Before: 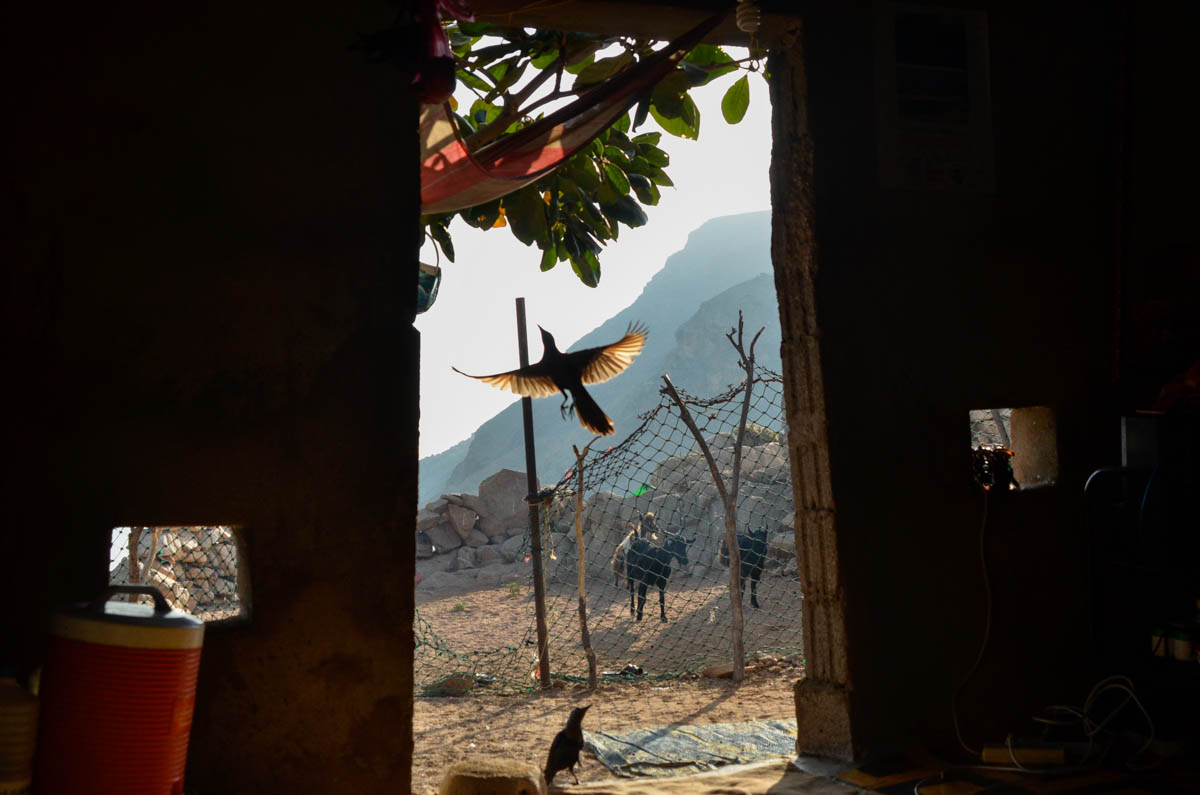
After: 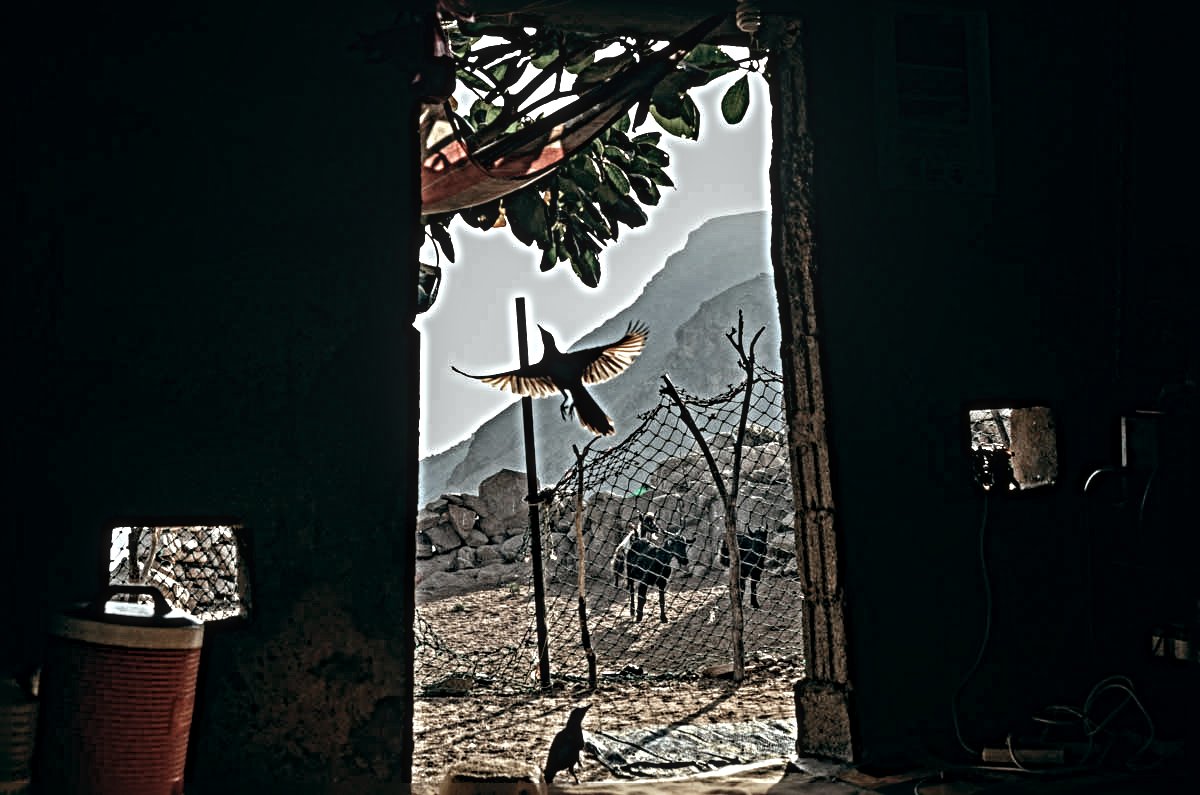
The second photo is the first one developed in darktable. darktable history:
exposure: black level correction 0.001, compensate highlight preservation false
sharpen: radius 6.3, amount 1.8, threshold 0
color zones: curves: ch0 [(0, 0.5) (0.125, 0.4) (0.25, 0.5) (0.375, 0.4) (0.5, 0.4) (0.625, 0.35) (0.75, 0.35) (0.875, 0.5)]; ch1 [(0, 0.35) (0.125, 0.45) (0.25, 0.35) (0.375, 0.35) (0.5, 0.35) (0.625, 0.35) (0.75, 0.45) (0.875, 0.35)]; ch2 [(0, 0.6) (0.125, 0.5) (0.25, 0.5) (0.375, 0.6) (0.5, 0.6) (0.625, 0.5) (0.75, 0.5) (0.875, 0.5)]
local contrast: on, module defaults
white balance: emerald 1
color balance: lift [1, 0.994, 1.002, 1.006], gamma [0.957, 1.081, 1.016, 0.919], gain [0.97, 0.972, 1.01, 1.028], input saturation 91.06%, output saturation 79.8%
